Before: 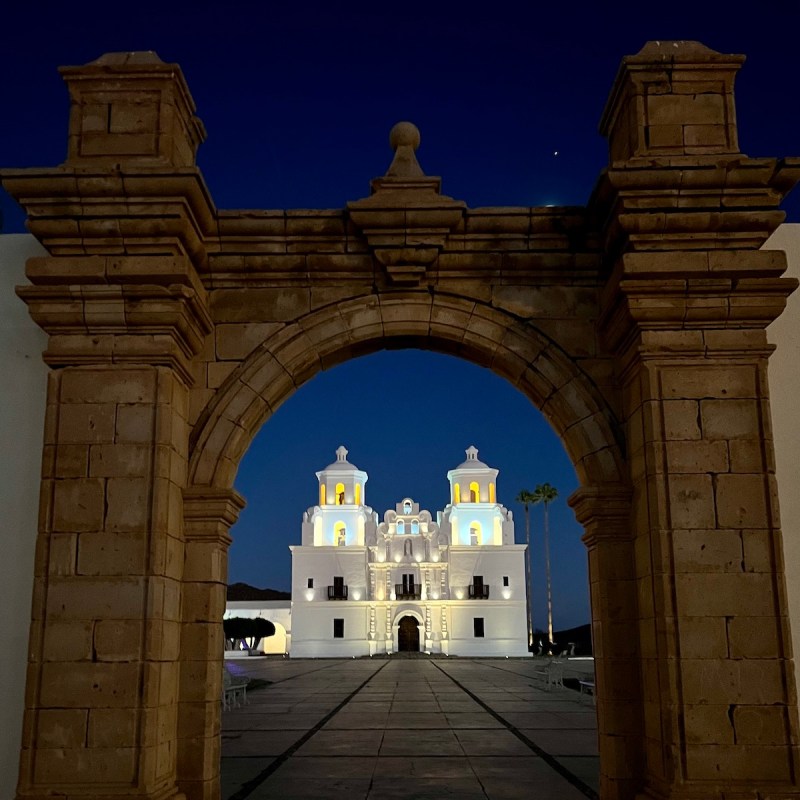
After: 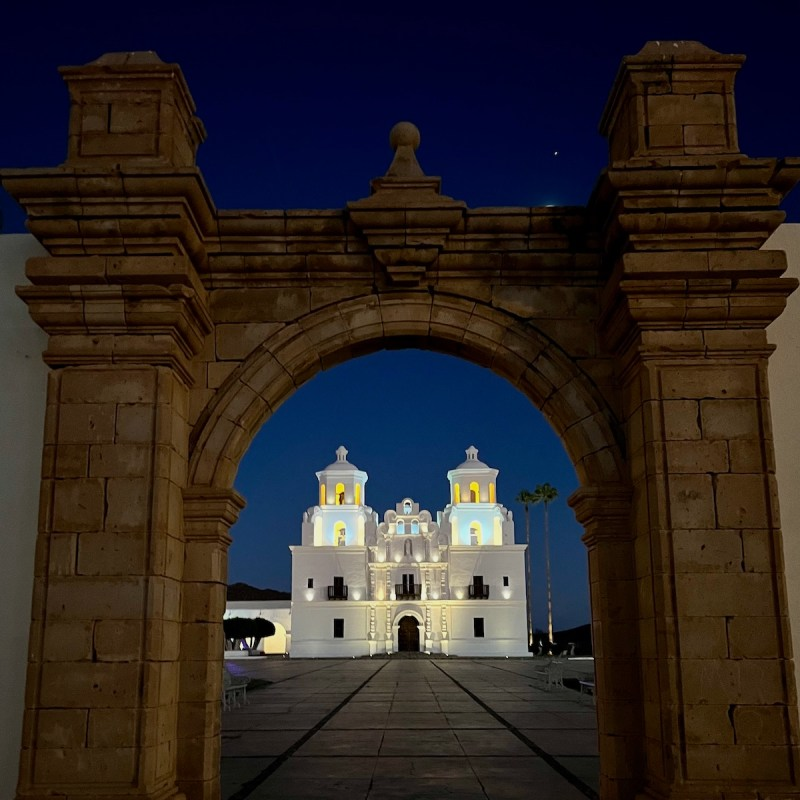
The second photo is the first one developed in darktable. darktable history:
exposure: exposure -0.213 EV, compensate highlight preservation false
